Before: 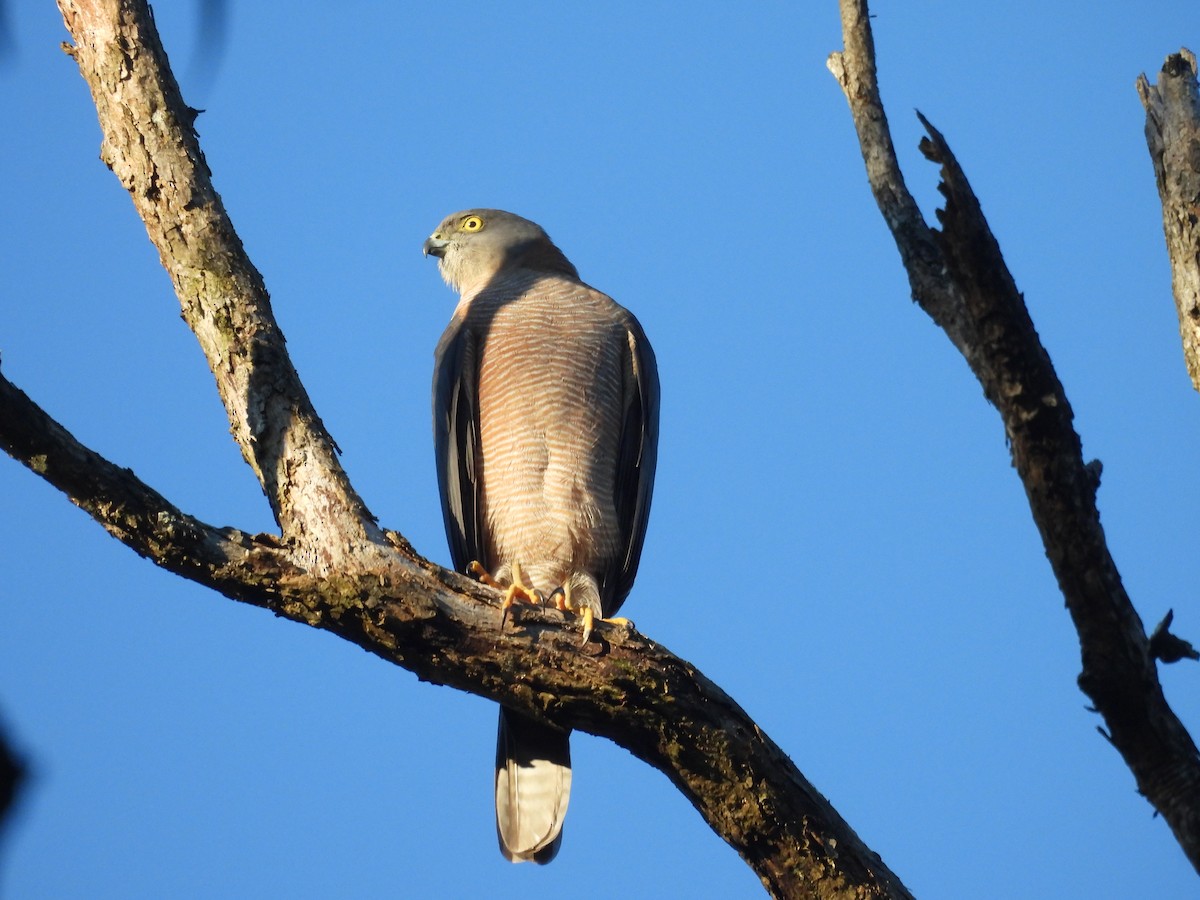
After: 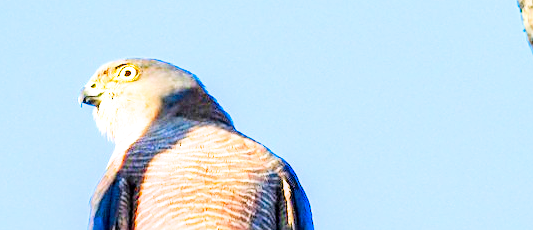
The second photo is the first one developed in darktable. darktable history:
crop: left 28.759%, top 16.782%, right 26.778%, bottom 57.625%
local contrast: detail 139%
color correction: highlights a* 1.53, highlights b* -1.73, saturation 2.48
tone curve: curves: ch0 [(0, 0) (0.004, 0.001) (0.133, 0.112) (0.325, 0.362) (0.832, 0.893) (1, 1)], preserve colors none
exposure: exposure 2.028 EV
filmic rgb: black relative exposure -5.06 EV, white relative exposure 3.98 EV, hardness 2.9, contrast 1.298, highlights saturation mix -11.43%
sharpen: on, module defaults
